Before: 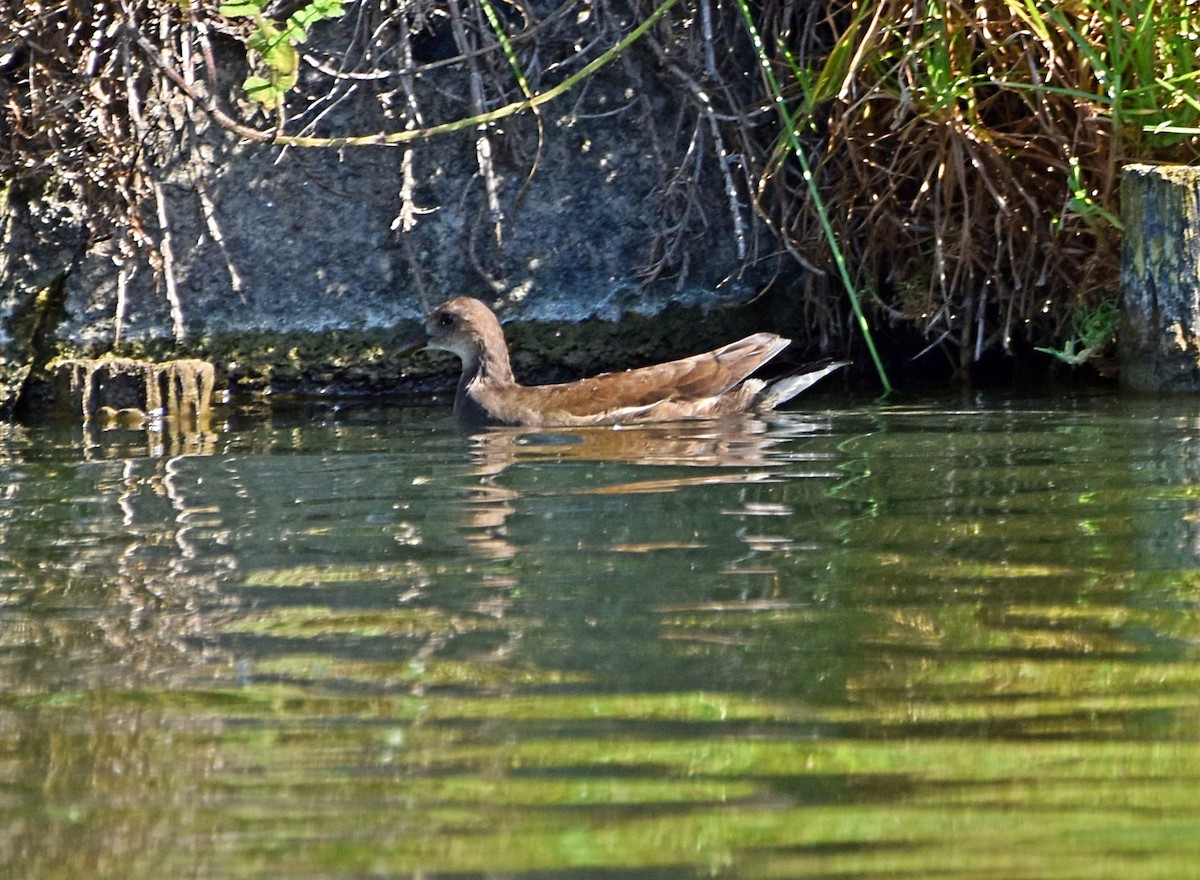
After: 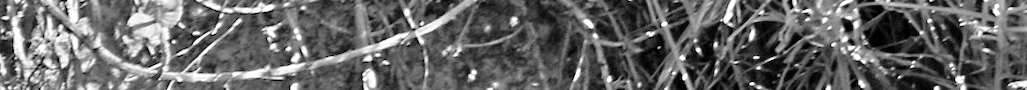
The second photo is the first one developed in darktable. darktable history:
rotate and perspective: rotation -1.24°, automatic cropping off
exposure: black level correction 0.001, compensate highlight preservation false
white balance: red 0.976, blue 1.04
crop and rotate: left 9.644%, top 9.491%, right 6.021%, bottom 80.509%
tone equalizer: -7 EV 0.15 EV, -6 EV 0.6 EV, -5 EV 1.15 EV, -4 EV 1.33 EV, -3 EV 1.15 EV, -2 EV 0.6 EV, -1 EV 0.15 EV, mask exposure compensation -0.5 EV
monochrome: a 32, b 64, size 2.3
